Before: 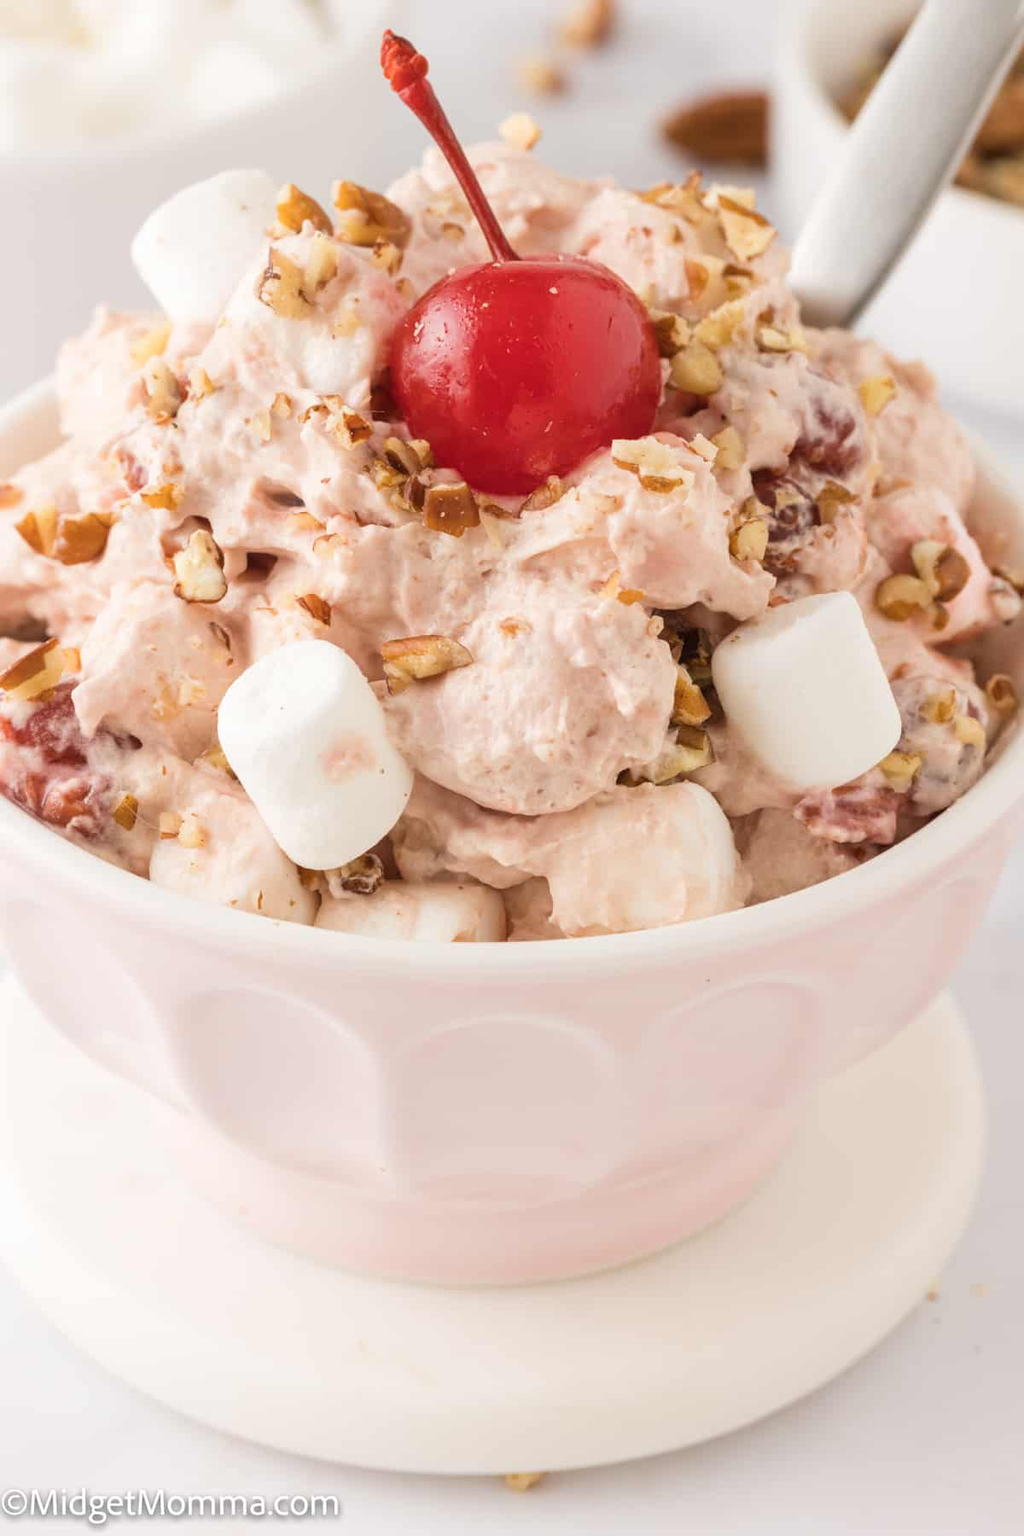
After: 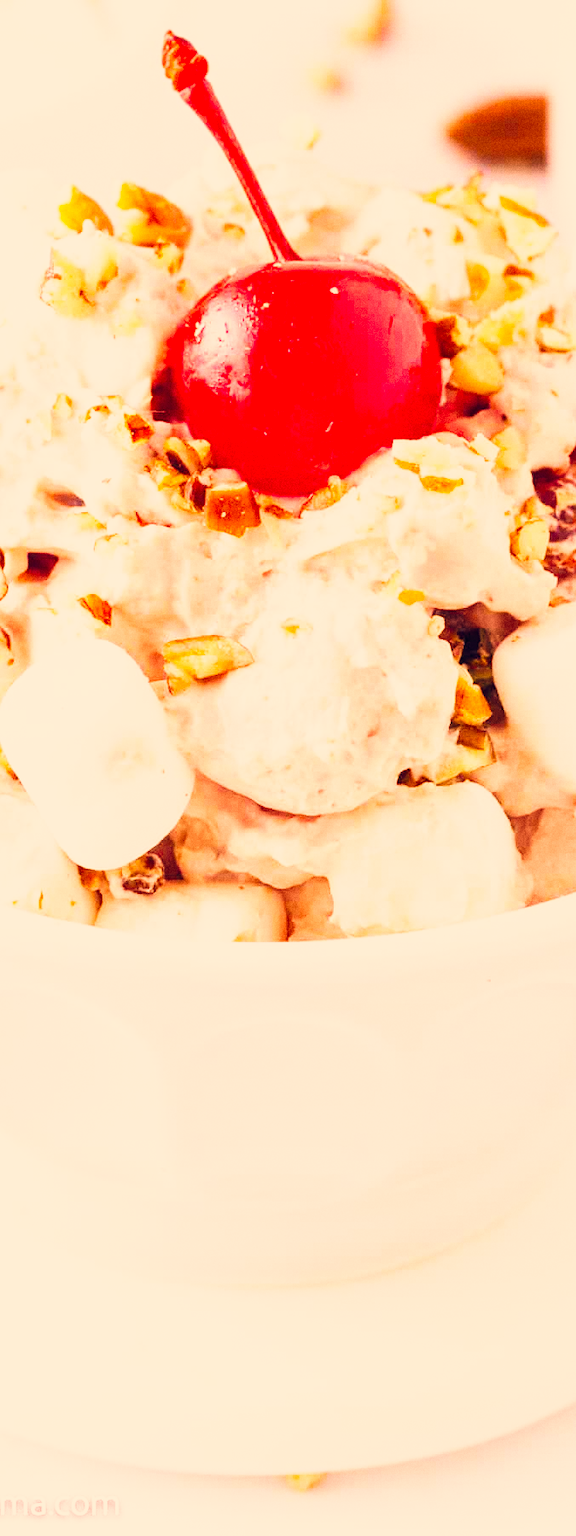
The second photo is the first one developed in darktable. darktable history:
crop: left 21.496%, right 22.254%
exposure: compensate highlight preservation false
color balance rgb: shadows lift › hue 87.51°, highlights gain › chroma 0.68%, highlights gain › hue 55.1°, global offset › chroma 0.13%, global offset › hue 253.66°, linear chroma grading › global chroma 0.5%, perceptual saturation grading › global saturation 16.38%
grain: coarseness 22.88 ISO
base curve: curves: ch0 [(0, 0) (0.007, 0.004) (0.027, 0.03) (0.046, 0.07) (0.207, 0.54) (0.442, 0.872) (0.673, 0.972) (1, 1)], preserve colors none
color correction: highlights a* 21.88, highlights b* 22.25
